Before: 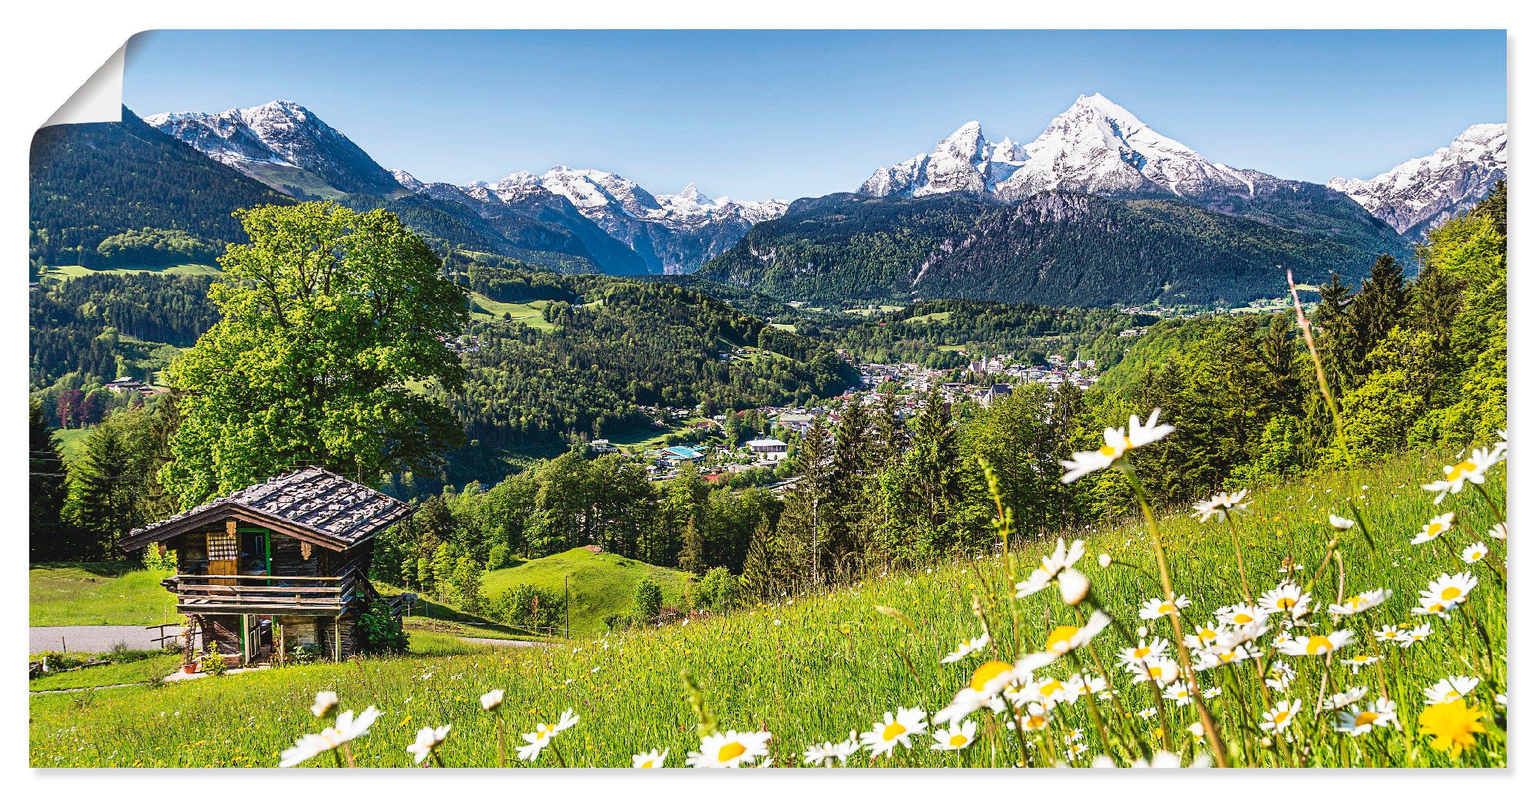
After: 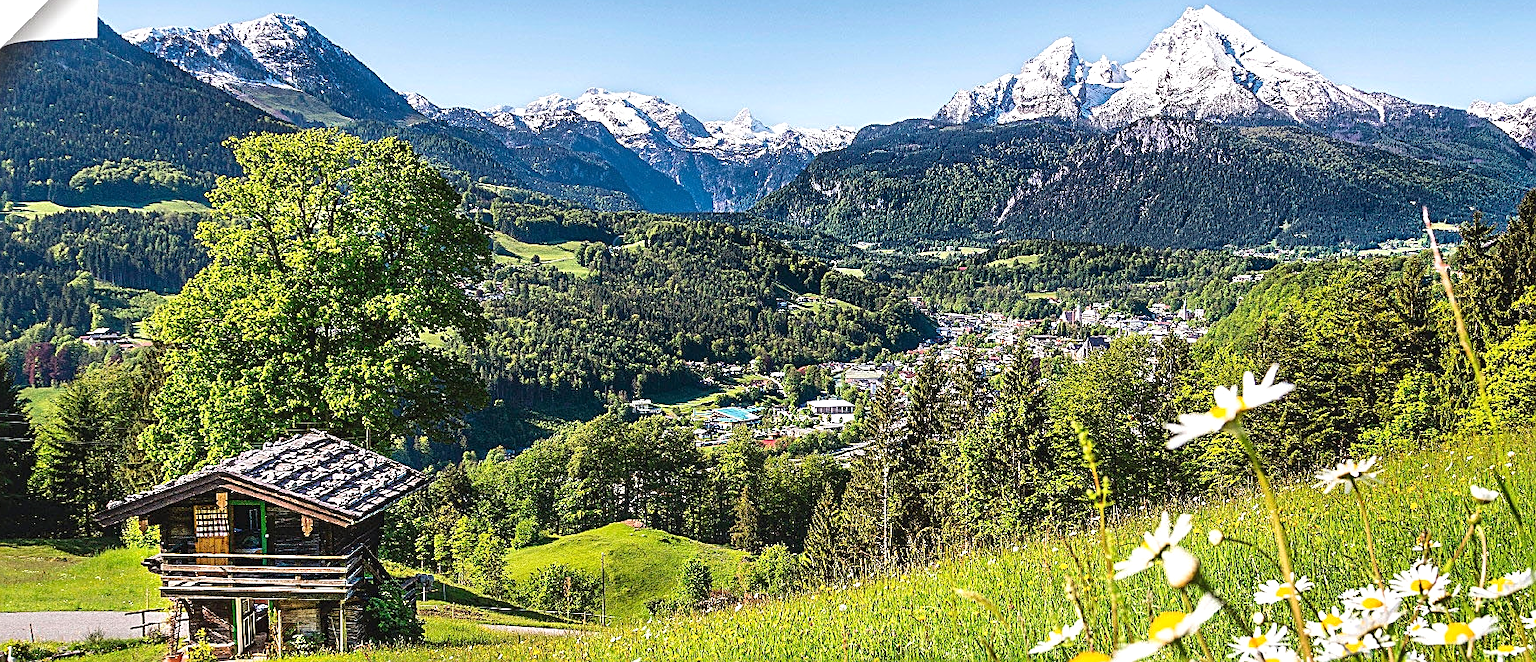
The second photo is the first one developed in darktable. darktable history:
exposure: exposure 0.201 EV, compensate highlight preservation false
crop and rotate: left 2.394%, top 11.107%, right 9.65%, bottom 15.731%
sharpen: on, module defaults
